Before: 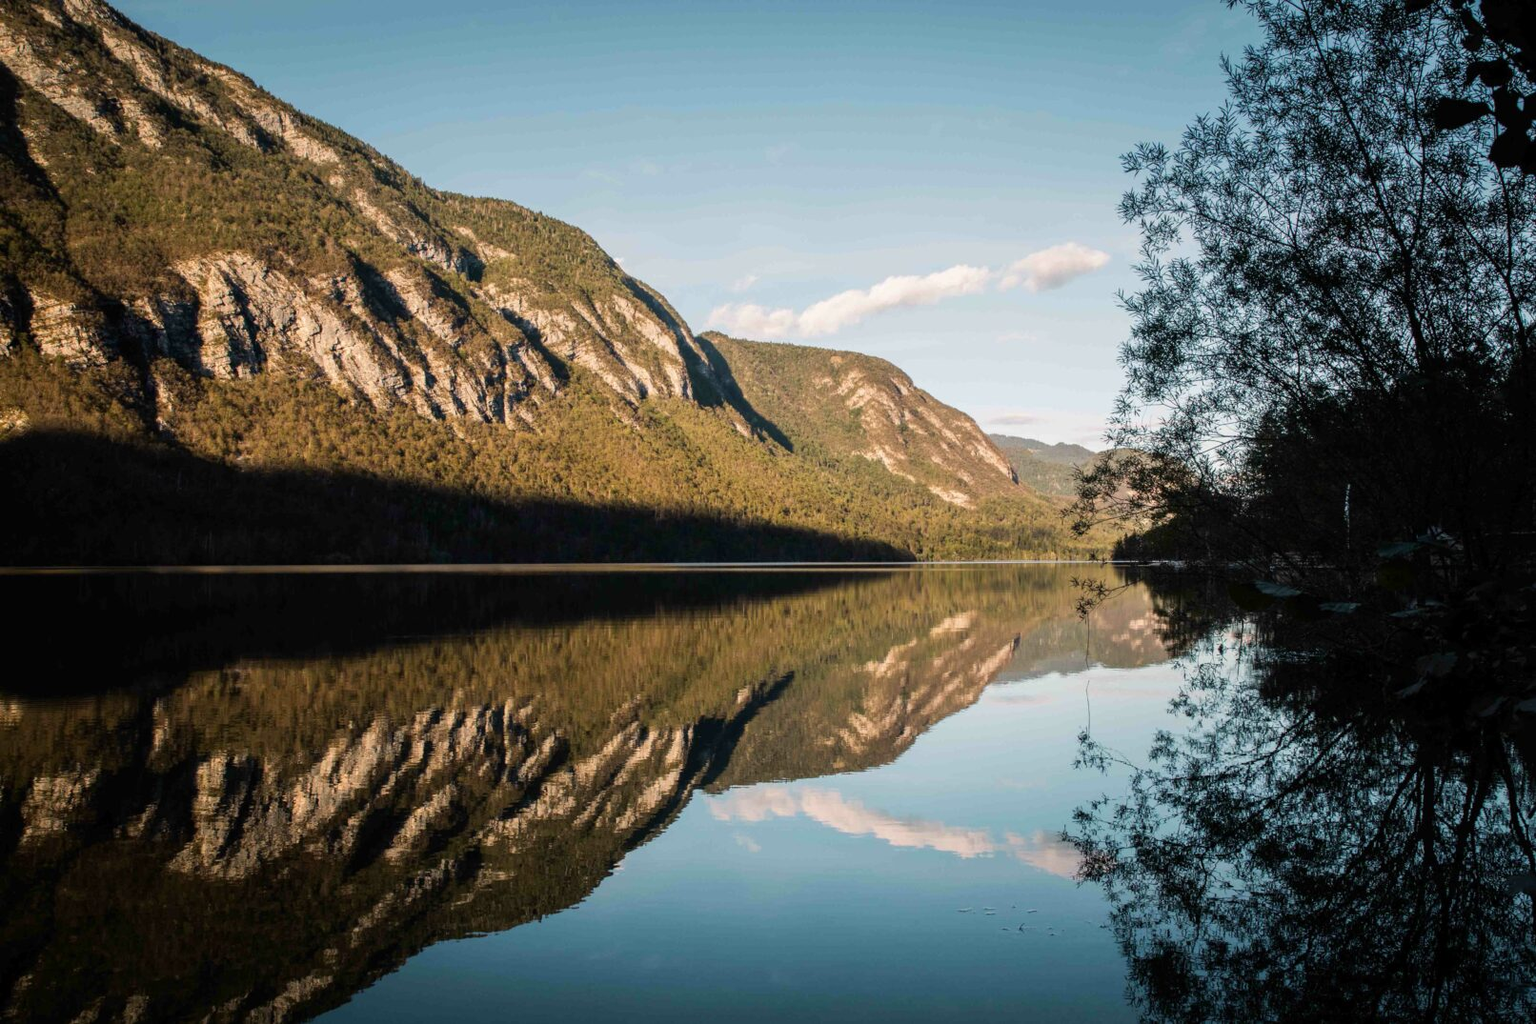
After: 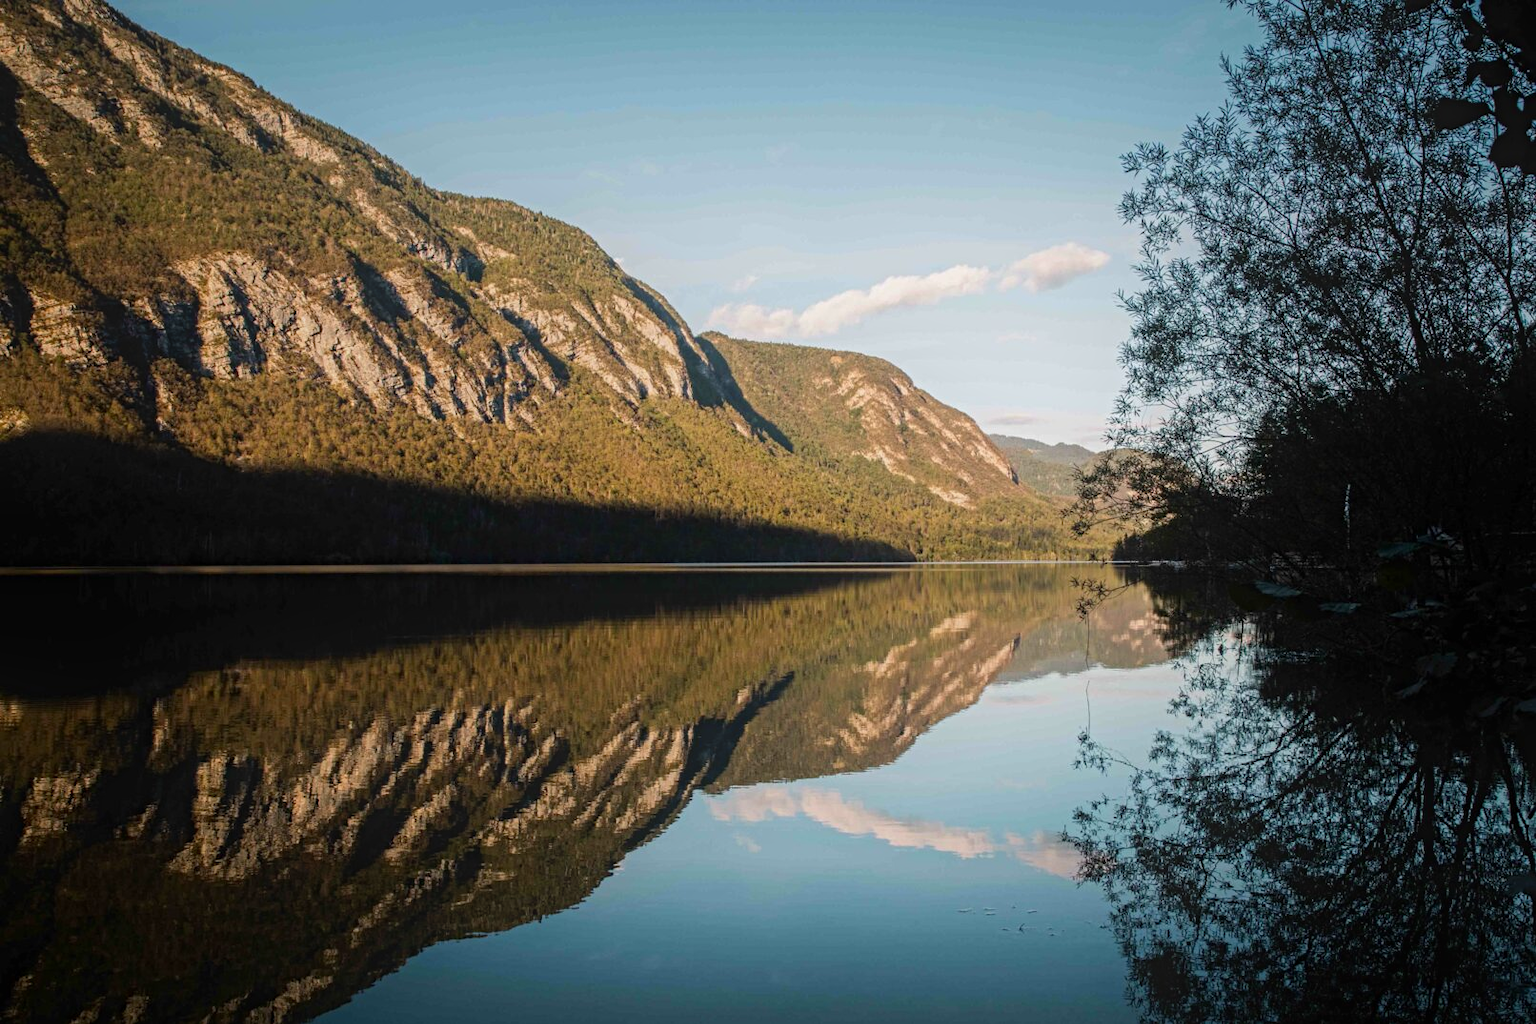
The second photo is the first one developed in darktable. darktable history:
contrast equalizer: y [[0.514, 0.573, 0.581, 0.508, 0.5, 0.5], [0.5 ×6], [0.5 ×6], [0 ×6], [0 ×6]], mix -0.983
